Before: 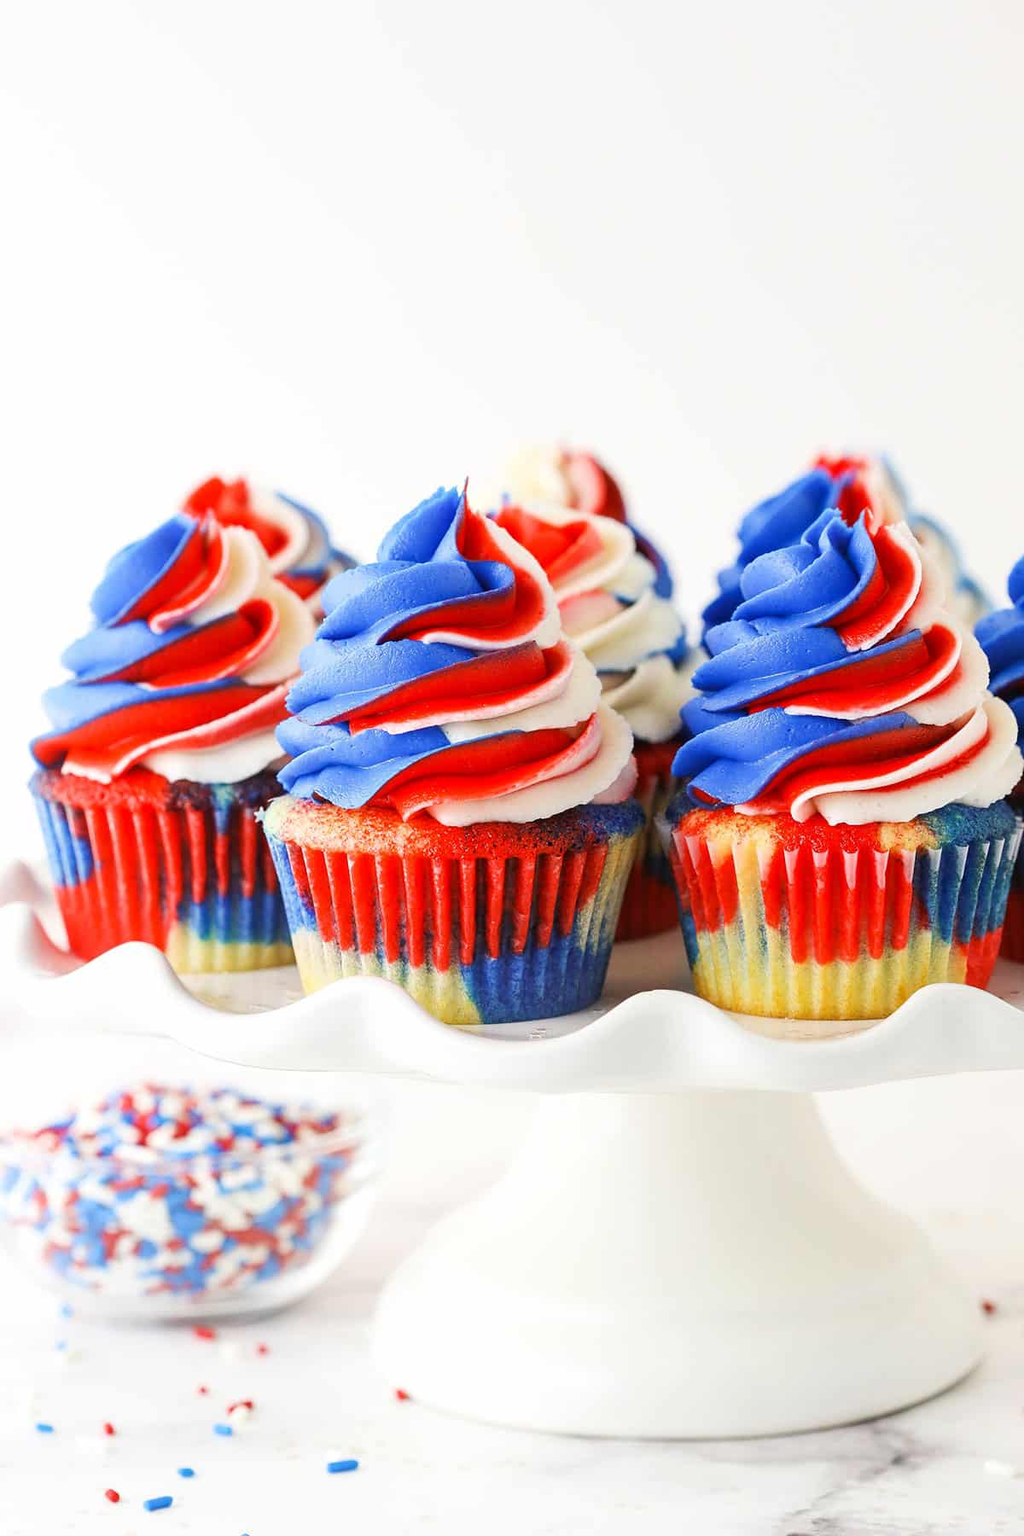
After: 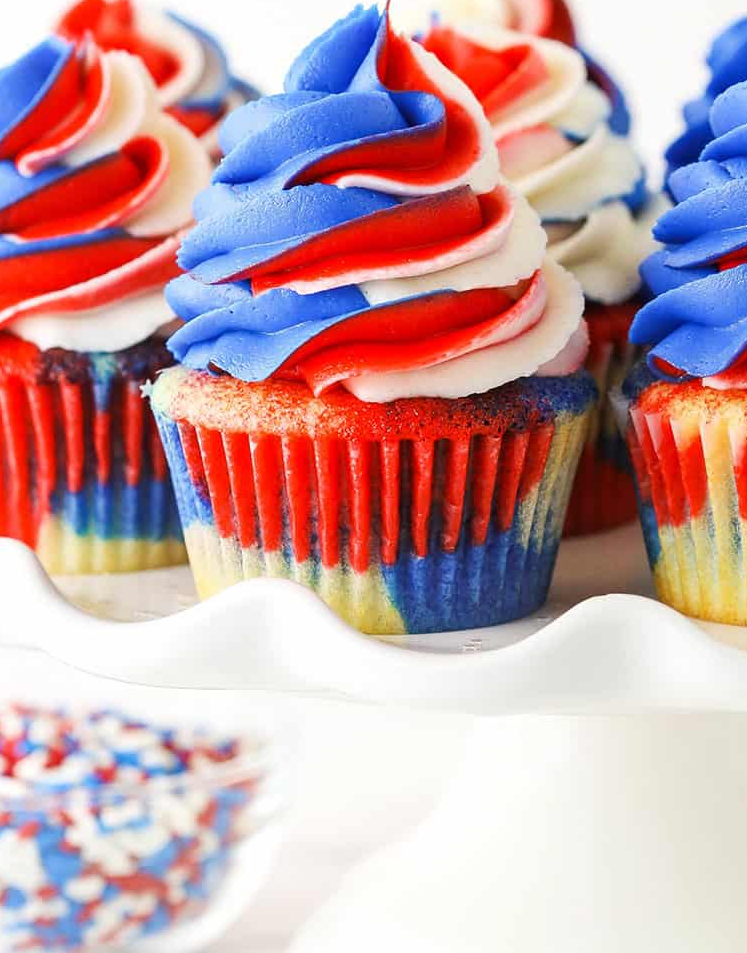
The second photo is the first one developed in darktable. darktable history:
crop: left 13.178%, top 31.458%, right 24.501%, bottom 15.544%
